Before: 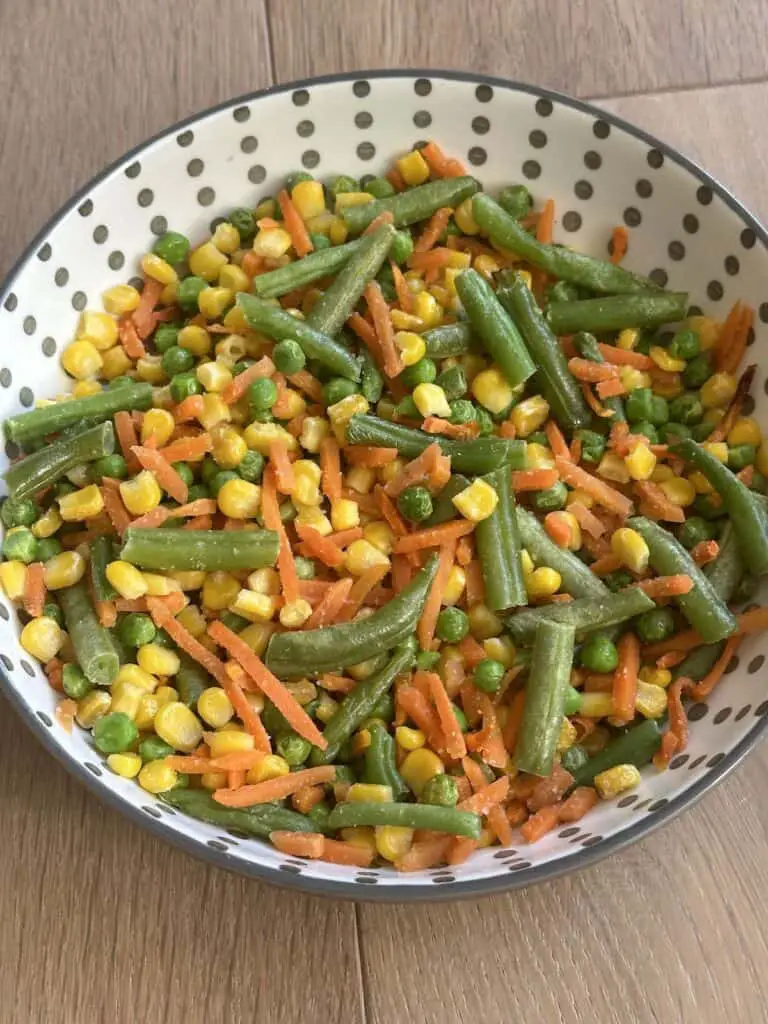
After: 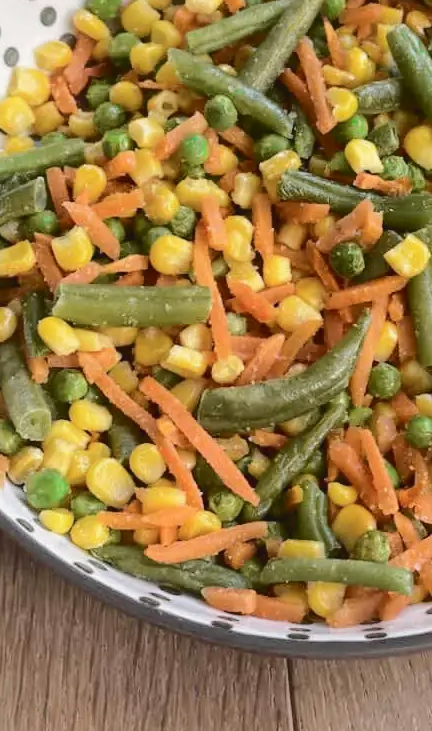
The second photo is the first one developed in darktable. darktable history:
crop: left 8.966%, top 23.852%, right 34.699%, bottom 4.703%
tone equalizer: -7 EV 0.13 EV, smoothing diameter 25%, edges refinement/feathering 10, preserve details guided filter
tone curve: curves: ch0 [(0, 0.032) (0.094, 0.08) (0.265, 0.208) (0.41, 0.417) (0.485, 0.524) (0.638, 0.673) (0.845, 0.828) (0.994, 0.964)]; ch1 [(0, 0) (0.161, 0.092) (0.37, 0.302) (0.437, 0.456) (0.469, 0.482) (0.498, 0.504) (0.576, 0.583) (0.644, 0.638) (0.725, 0.765) (1, 1)]; ch2 [(0, 0) (0.352, 0.403) (0.45, 0.469) (0.502, 0.504) (0.54, 0.521) (0.589, 0.576) (1, 1)], color space Lab, independent channels, preserve colors none
